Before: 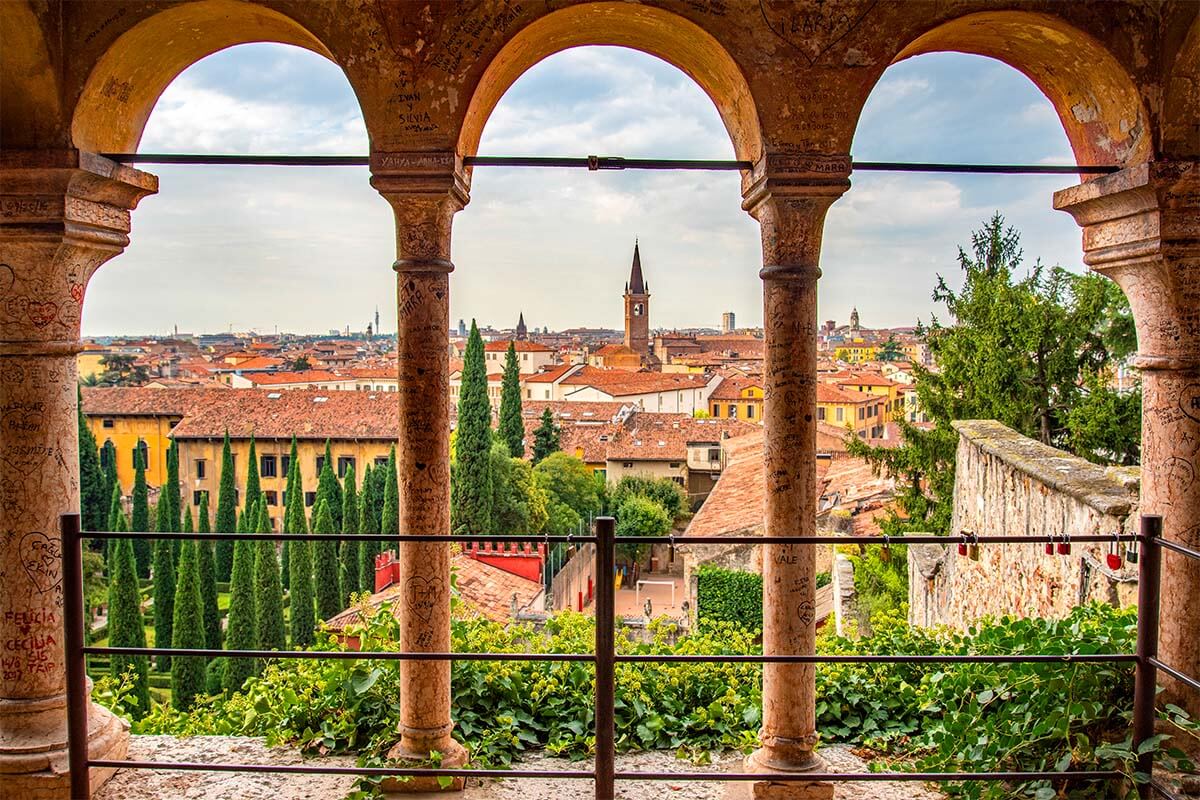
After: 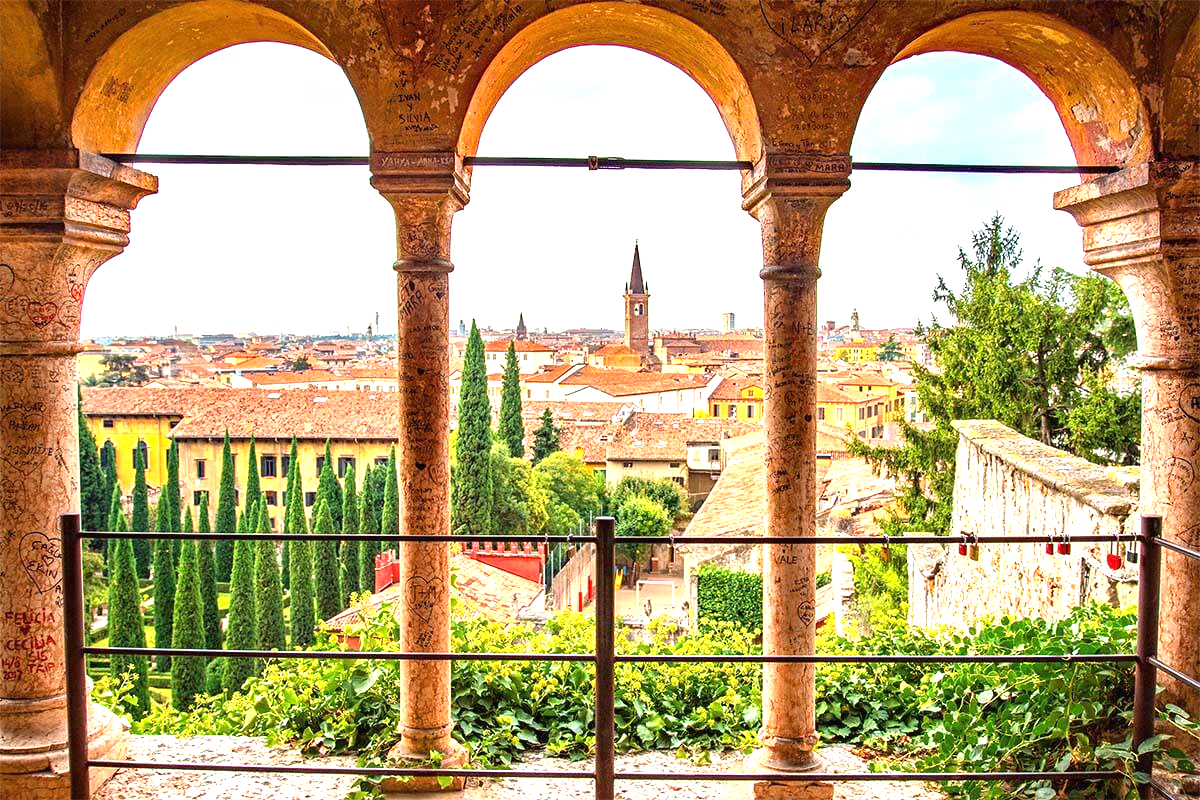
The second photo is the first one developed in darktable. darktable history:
tone equalizer: on, module defaults
exposure: black level correction 0, exposure 1.2 EV, compensate highlight preservation false
